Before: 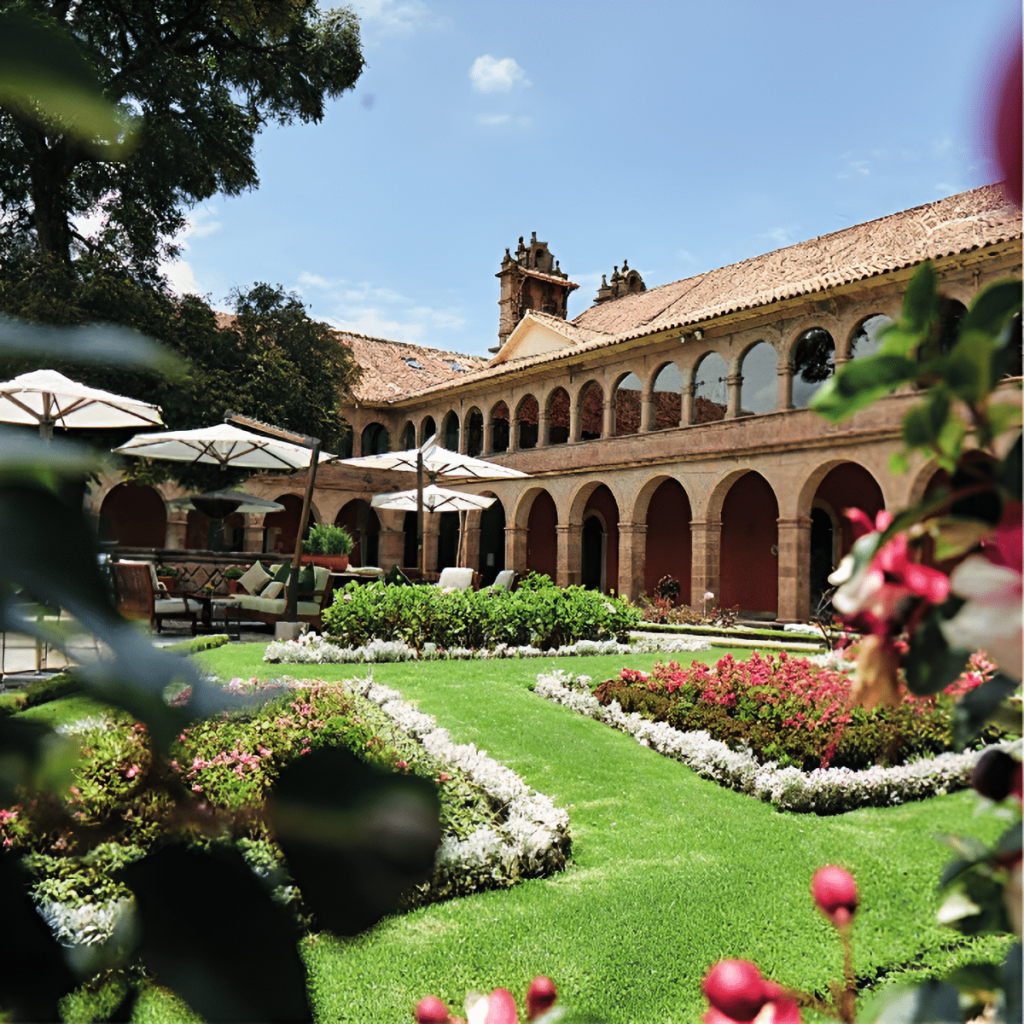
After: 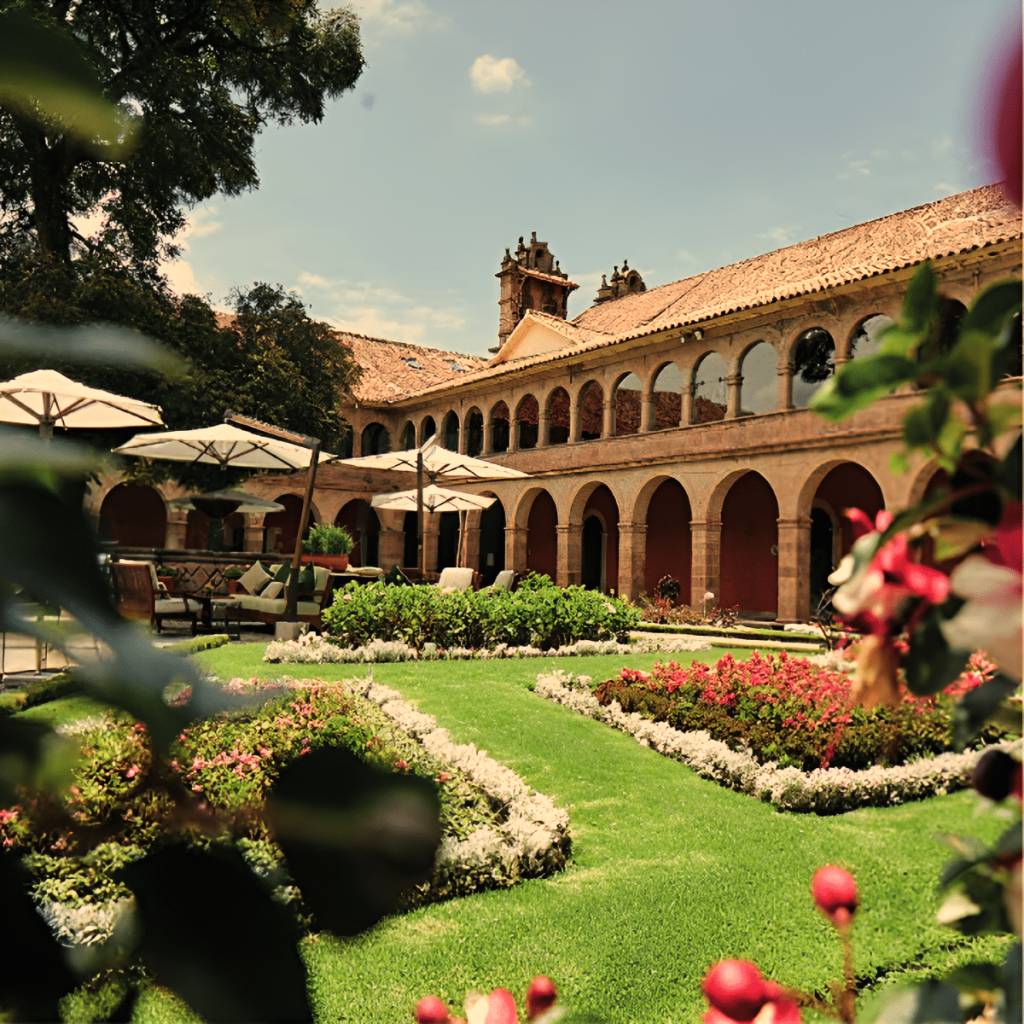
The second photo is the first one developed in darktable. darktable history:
white balance: red 1.138, green 0.996, blue 0.812
exposure: exposure -0.177 EV, compensate highlight preservation false
